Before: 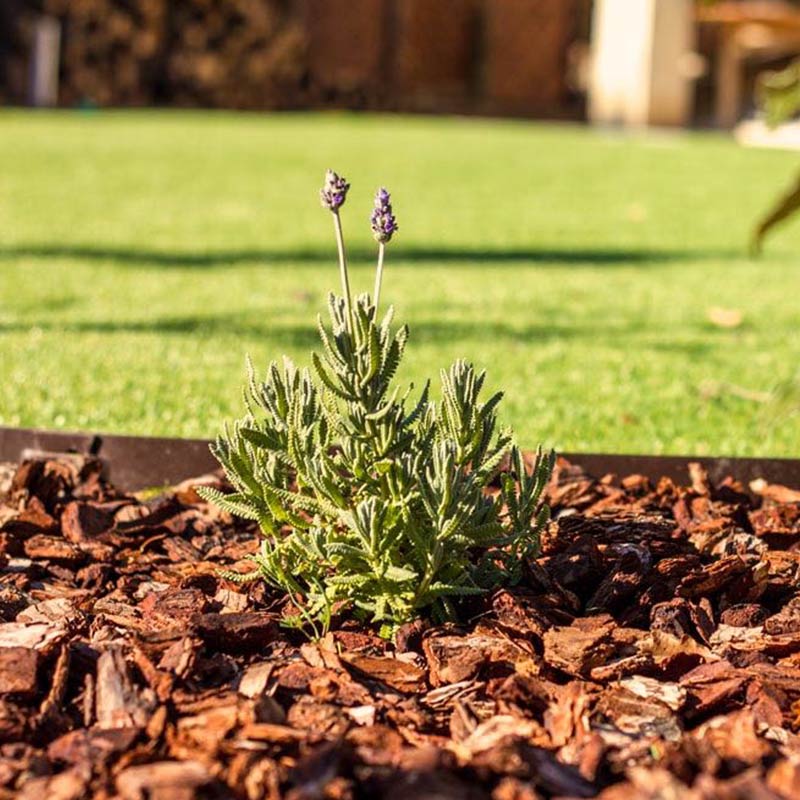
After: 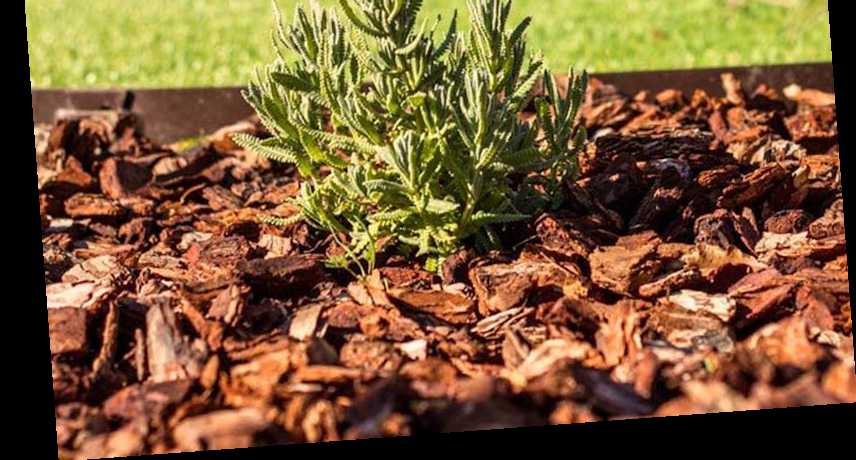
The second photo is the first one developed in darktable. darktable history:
crop and rotate: top 46.237%
rotate and perspective: rotation -4.25°, automatic cropping off
